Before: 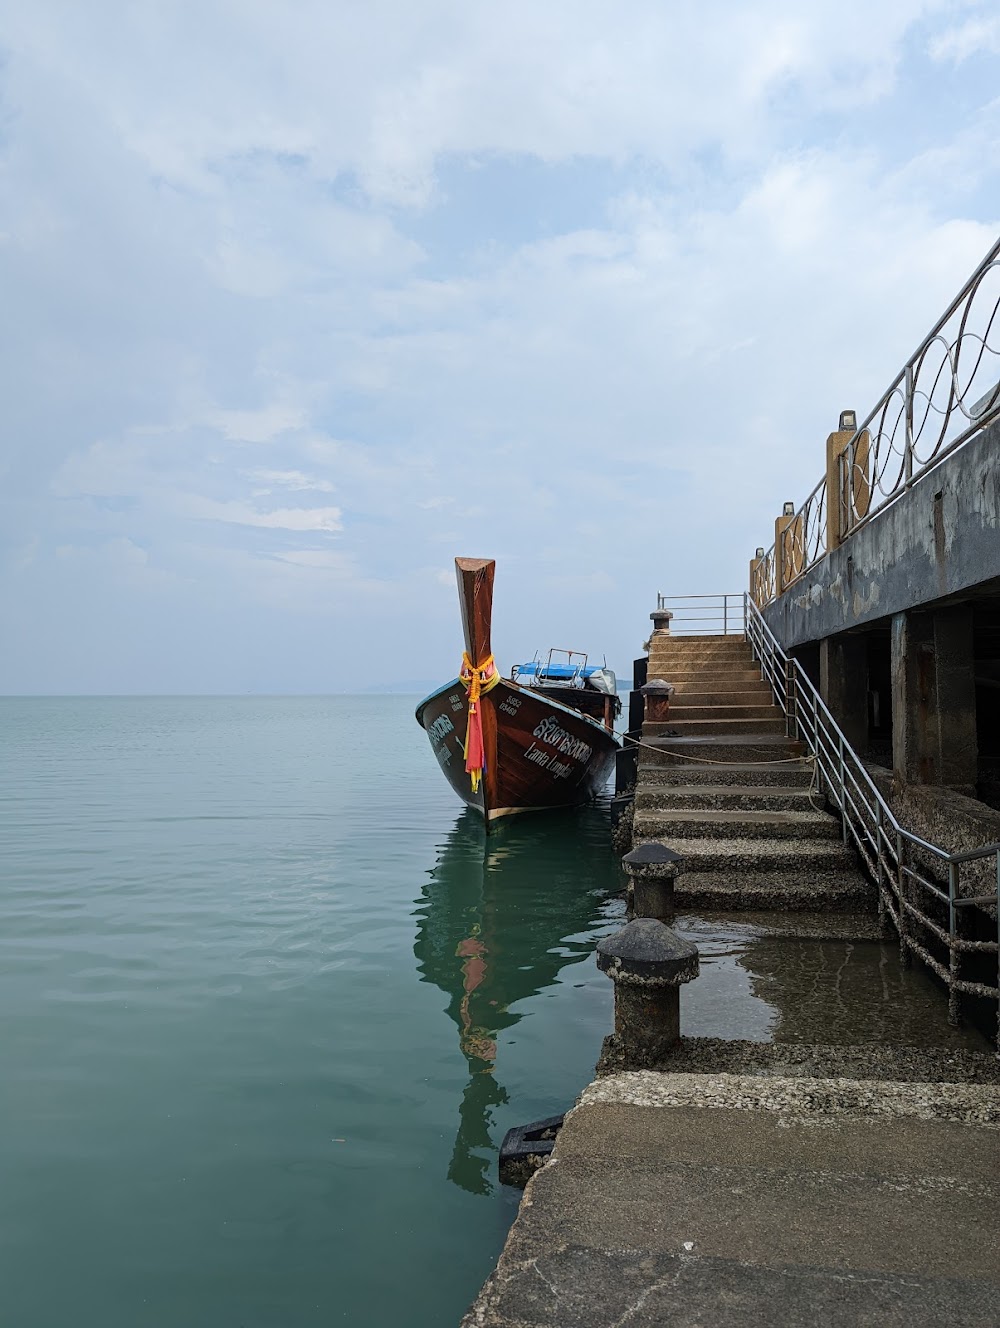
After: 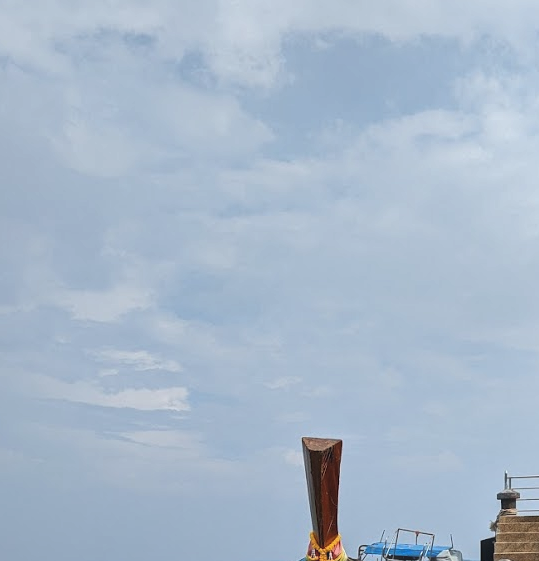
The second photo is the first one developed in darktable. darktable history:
crop: left 15.306%, top 9.065%, right 30.789%, bottom 48.638%
shadows and highlights: highlights color adjustment 0%, low approximation 0.01, soften with gaussian
haze removal: strength -0.05
